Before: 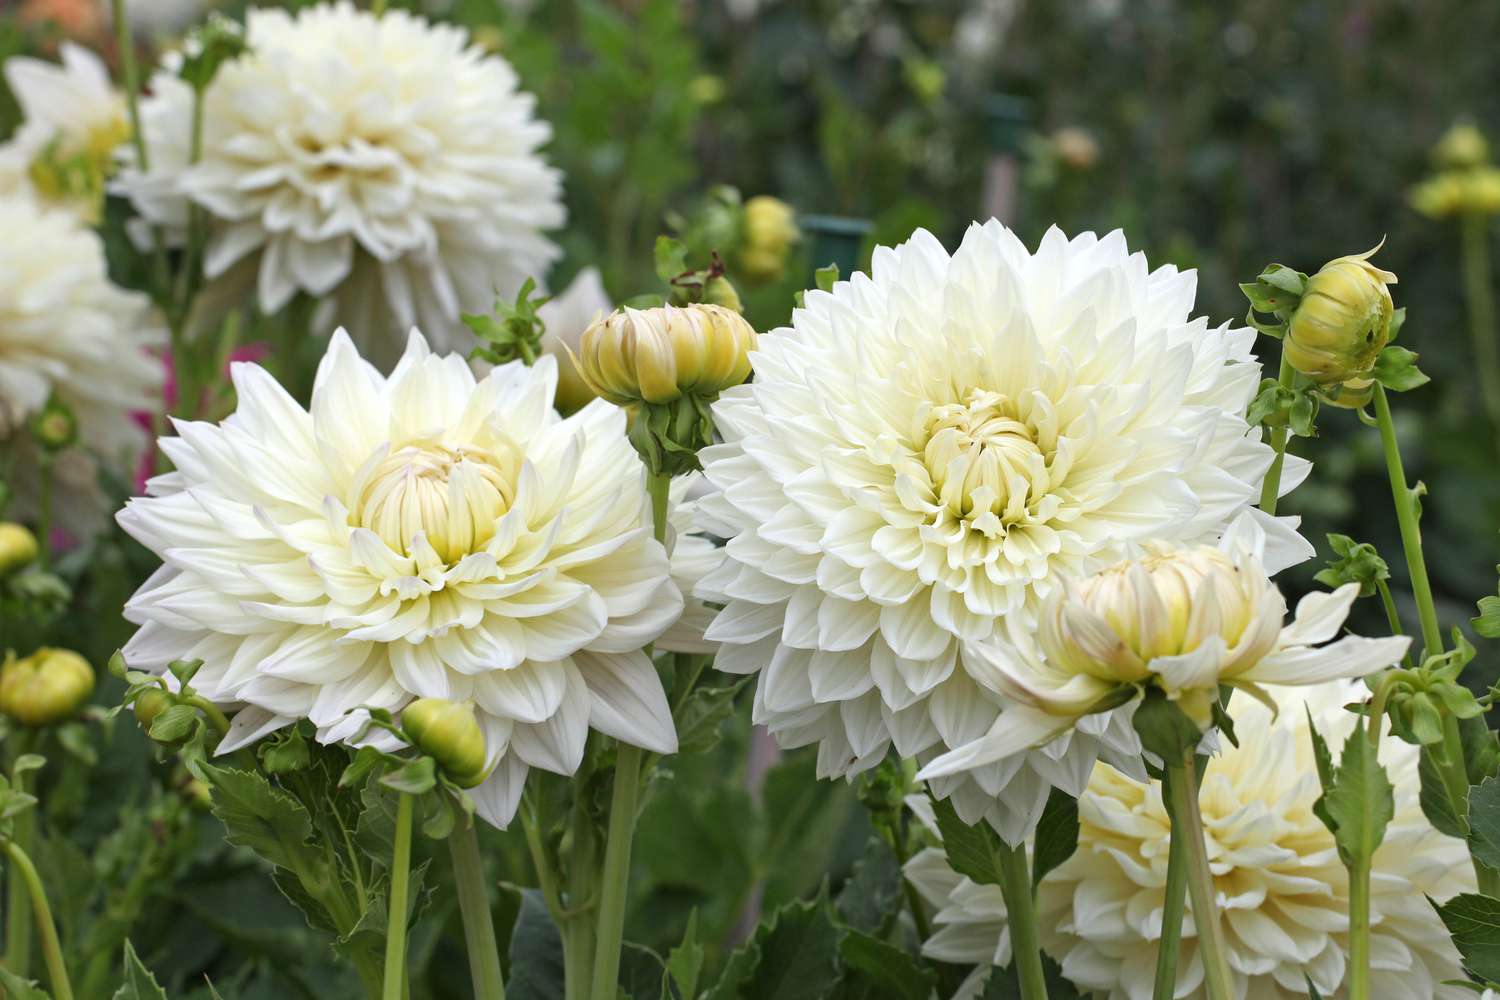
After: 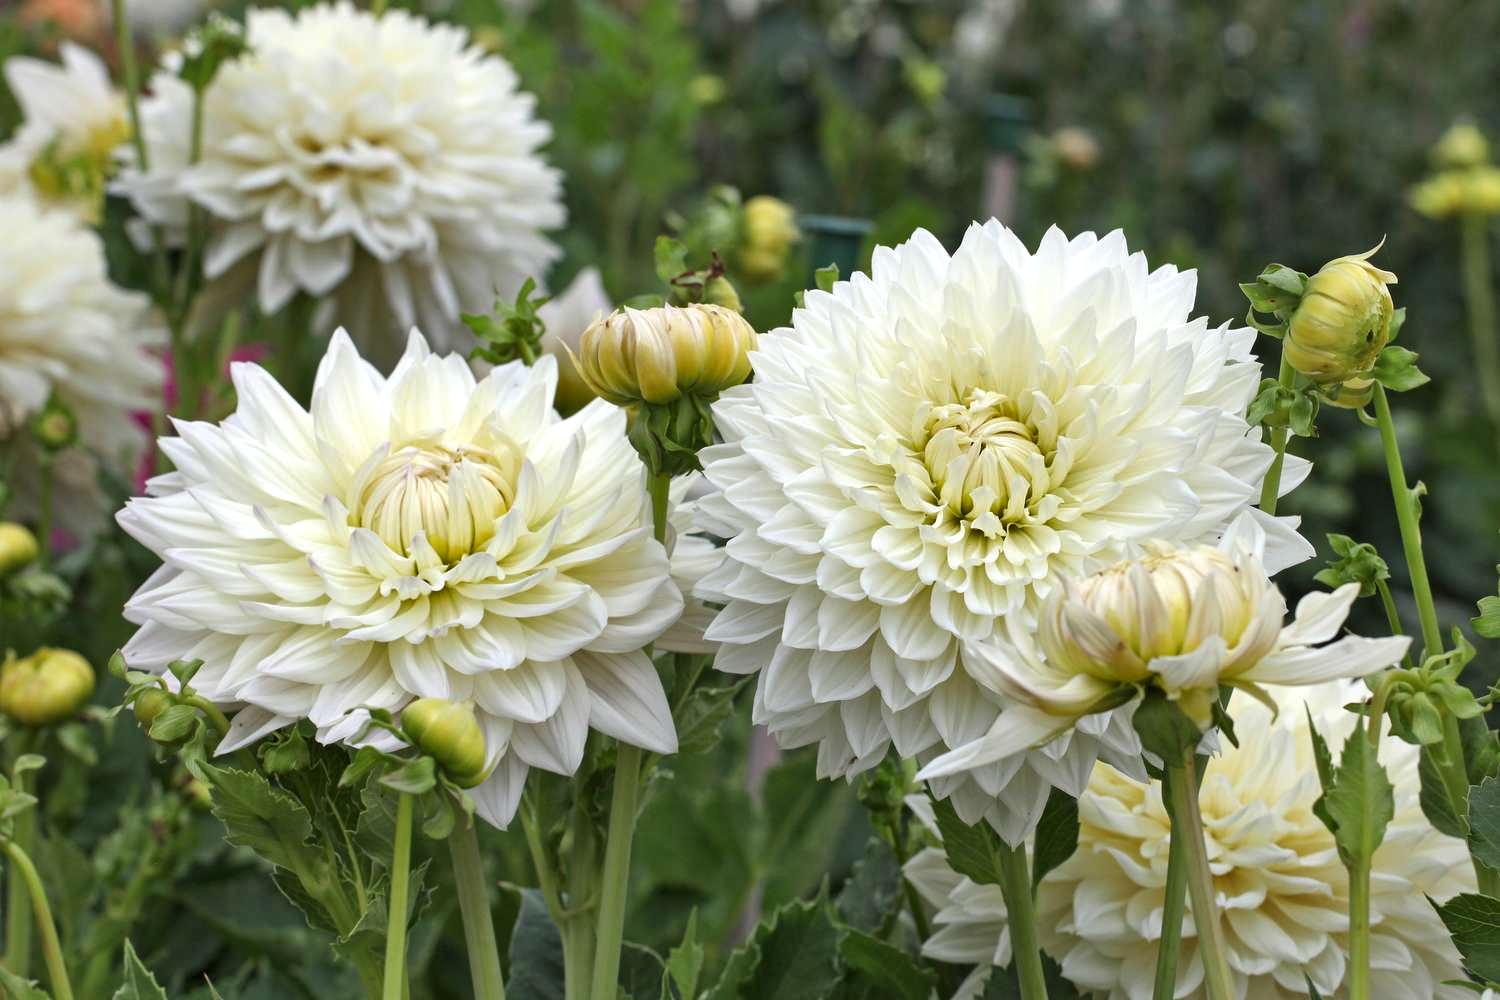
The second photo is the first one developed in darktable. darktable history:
shadows and highlights: soften with gaussian
local contrast: highlights 104%, shadows 98%, detail 119%, midtone range 0.2
